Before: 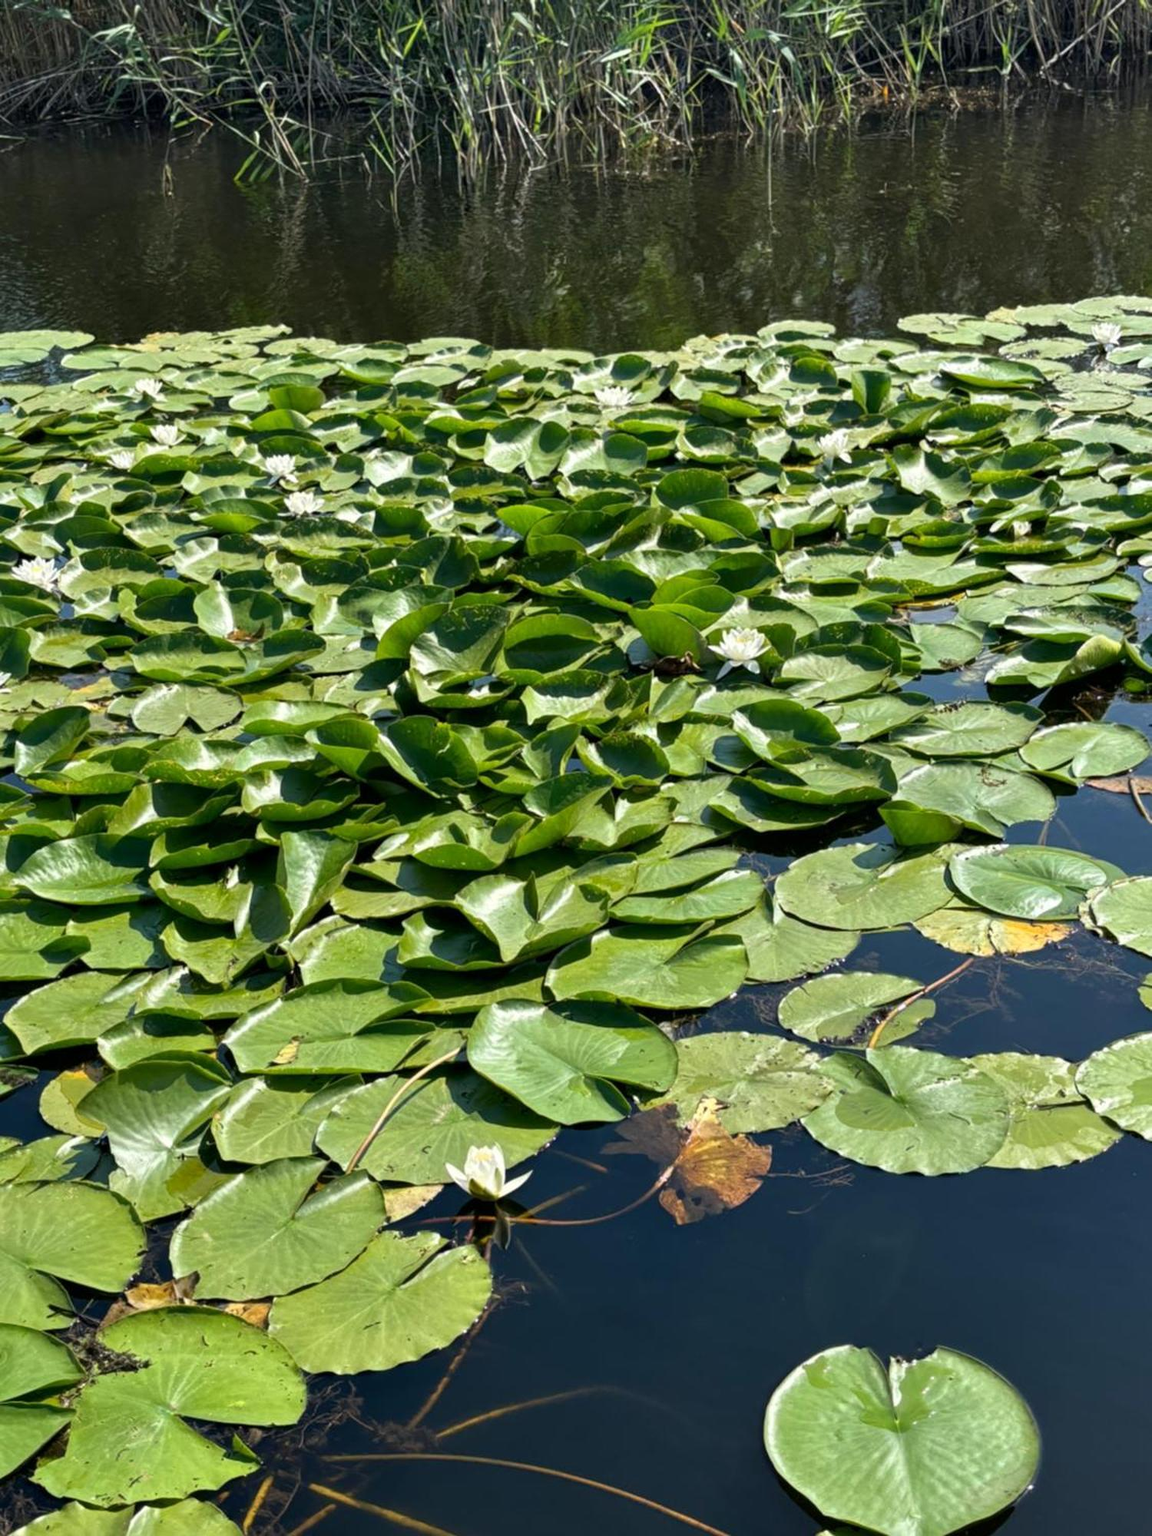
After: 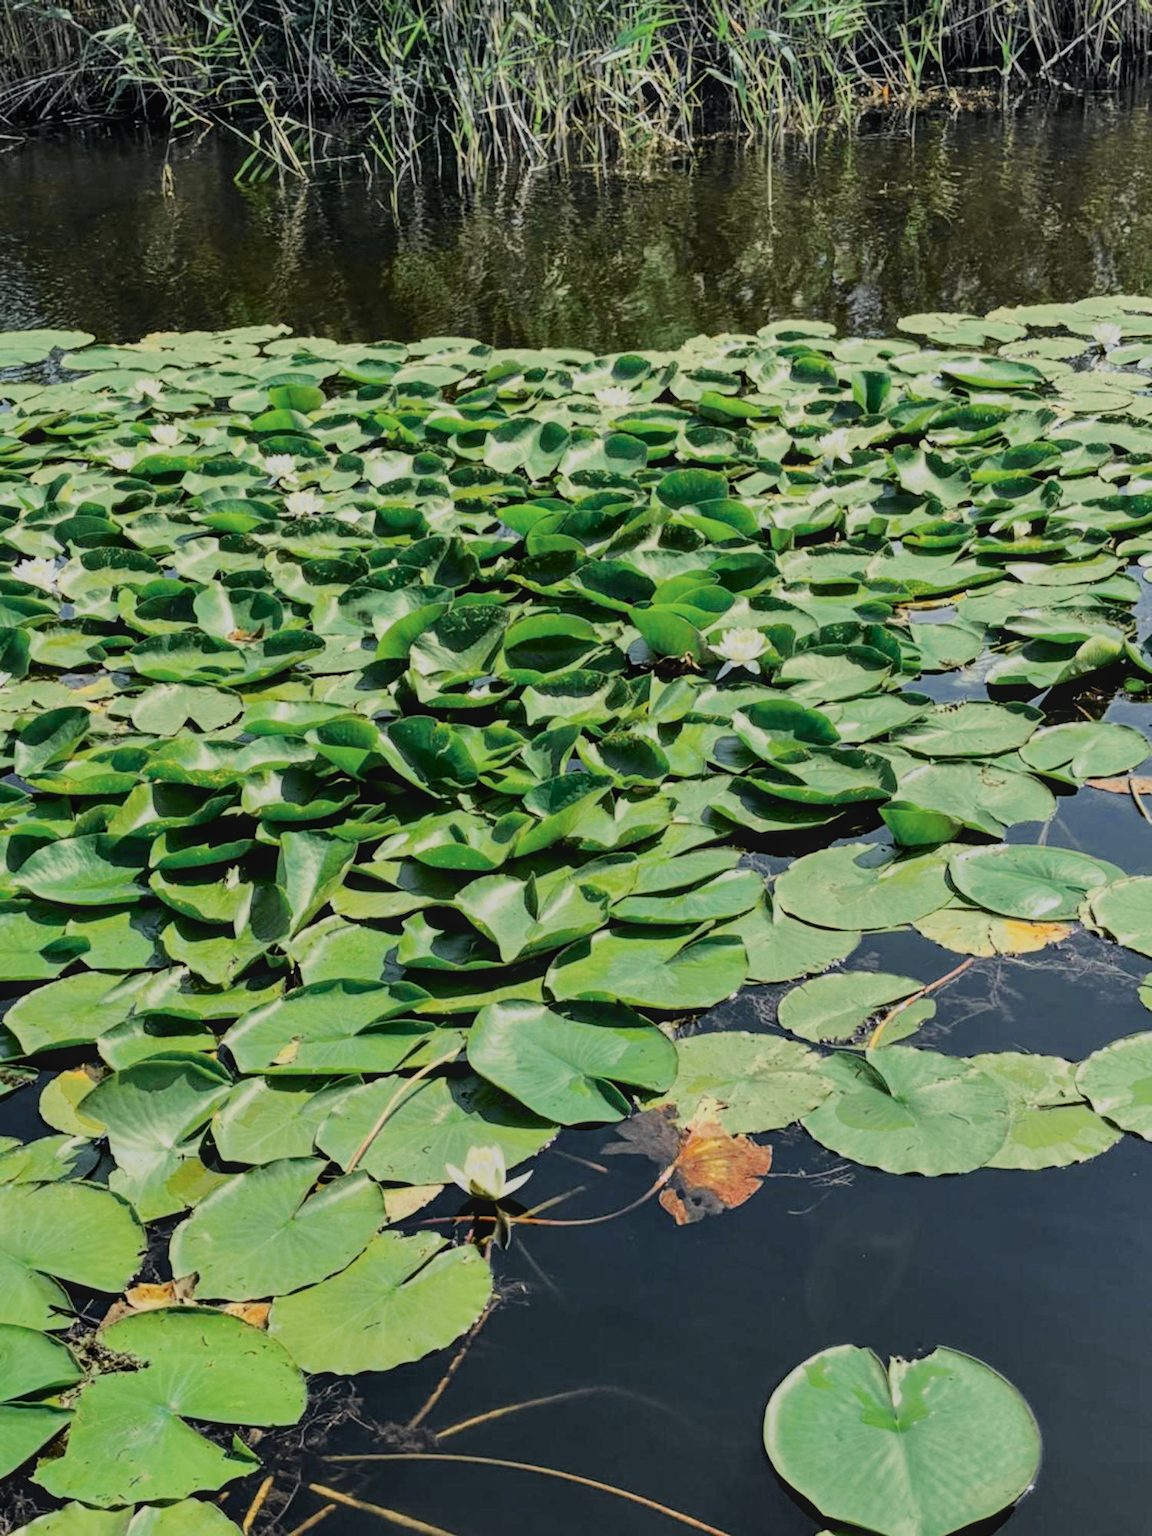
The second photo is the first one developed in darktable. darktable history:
color zones: curves: ch0 [(0, 0.5) (0.125, 0.4) (0.25, 0.5) (0.375, 0.4) (0.5, 0.4) (0.625, 0.35) (0.75, 0.35) (0.875, 0.5)]; ch1 [(0, 0.35) (0.125, 0.45) (0.25, 0.35) (0.375, 0.35) (0.5, 0.35) (0.625, 0.35) (0.75, 0.45) (0.875, 0.35)]; ch2 [(0, 0.6) (0.125, 0.5) (0.25, 0.5) (0.375, 0.6) (0.5, 0.6) (0.625, 0.5) (0.75, 0.5) (0.875, 0.5)]
local contrast: detail 117%
white balance: emerald 1
tone curve: curves: ch0 [(0, 0.018) (0.036, 0.038) (0.15, 0.131) (0.27, 0.247) (0.528, 0.554) (0.761, 0.761) (1, 0.919)]; ch1 [(0, 0) (0.179, 0.173) (0.322, 0.32) (0.429, 0.431) (0.502, 0.5) (0.519, 0.522) (0.562, 0.588) (0.625, 0.67) (0.711, 0.745) (1, 1)]; ch2 [(0, 0) (0.29, 0.295) (0.404, 0.436) (0.497, 0.499) (0.521, 0.523) (0.561, 0.605) (0.657, 0.655) (0.712, 0.764) (1, 1)], color space Lab, independent channels, preserve colors none
filmic rgb: black relative exposure -6.15 EV, white relative exposure 6.96 EV, hardness 2.23, color science v6 (2022)
exposure: black level correction 0, exposure 0.9 EV, compensate highlight preservation false
